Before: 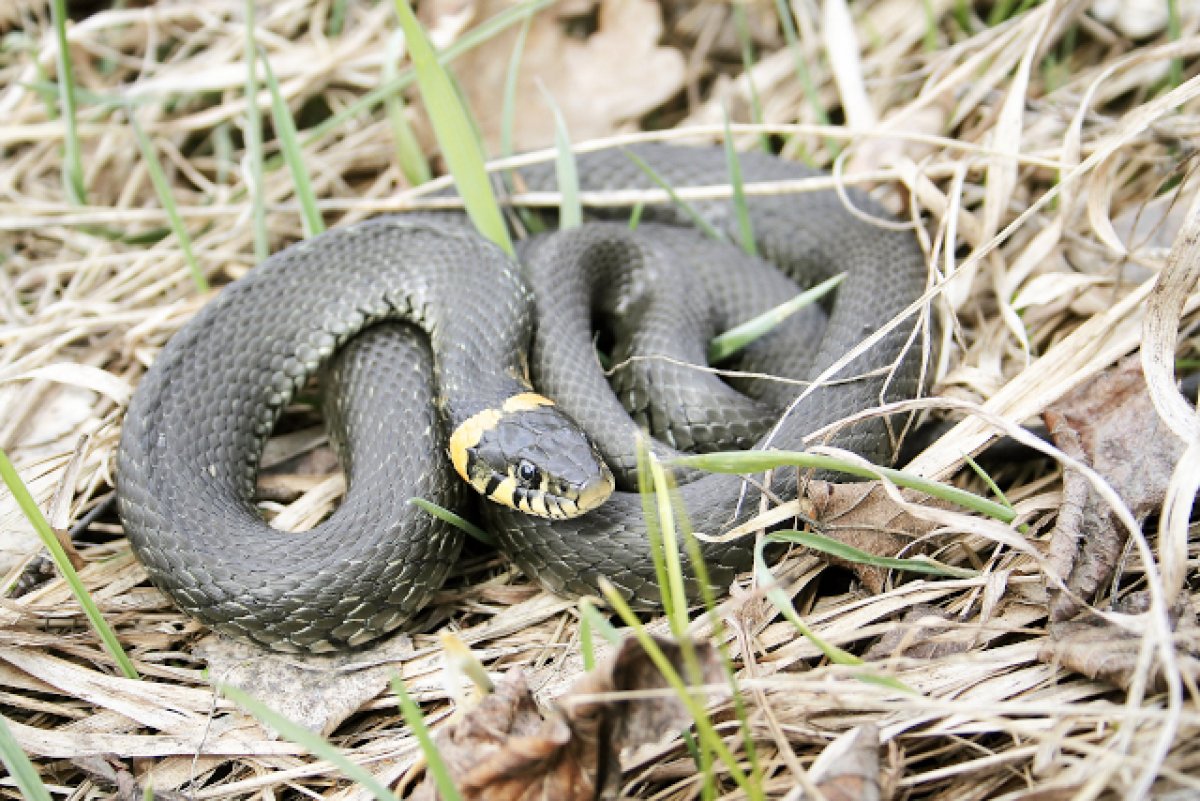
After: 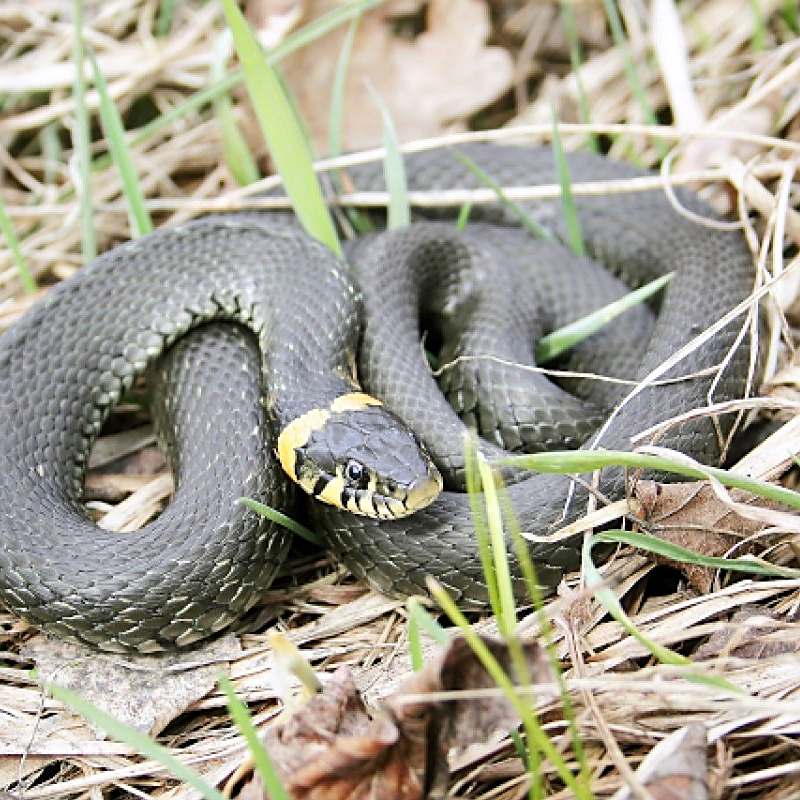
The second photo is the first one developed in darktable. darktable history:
crop and rotate: left 14.386%, right 18.925%
color calibration: output R [0.948, 0.091, -0.04, 0], output G [-0.3, 1.384, -0.085, 0], output B [-0.108, 0.061, 1.08, 0], illuminant same as pipeline (D50), adaptation none (bypass), x 0.333, y 0.334, temperature 5011.92 K
sharpen: on, module defaults
